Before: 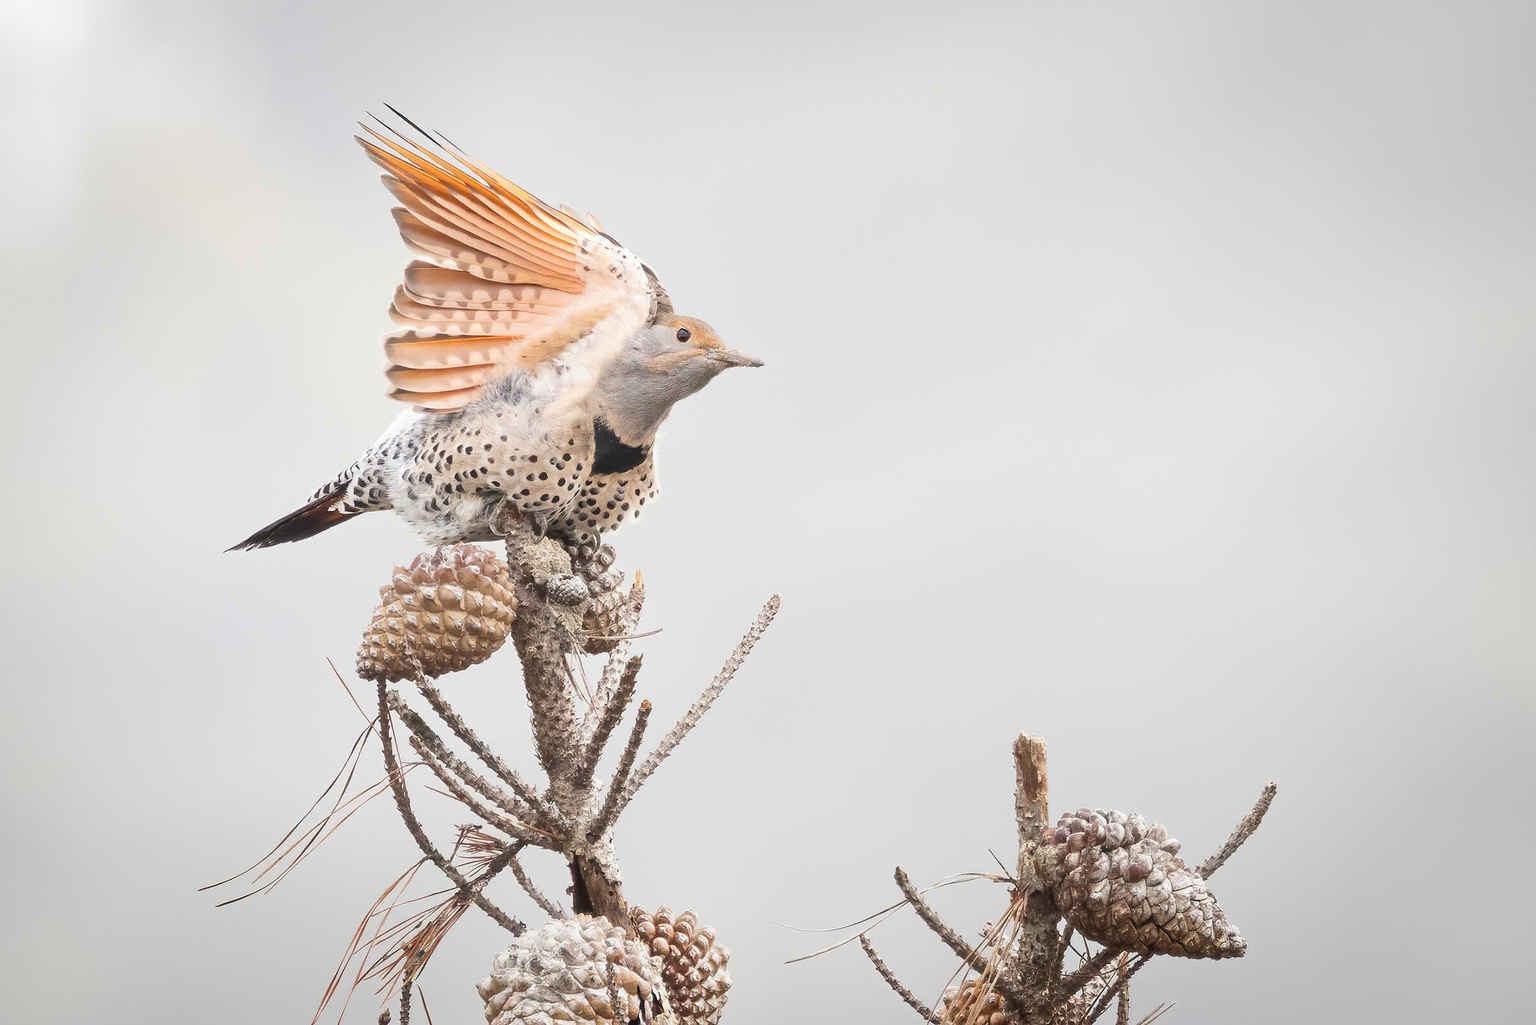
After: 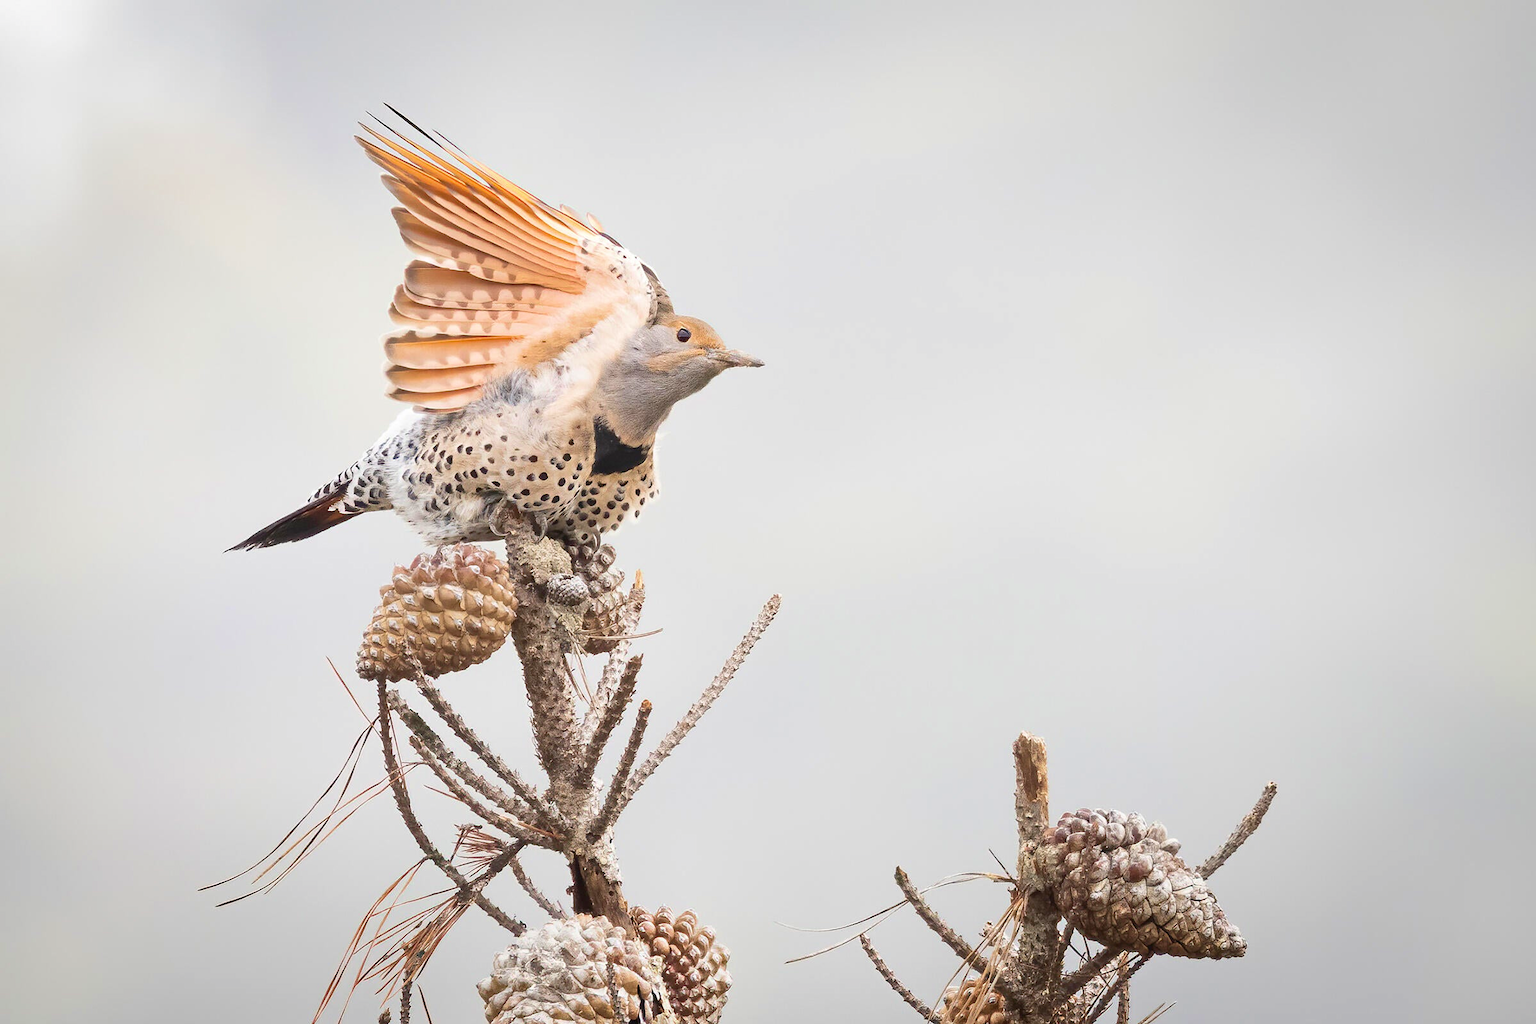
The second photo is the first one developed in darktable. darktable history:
haze removal: compatibility mode true, adaptive false
velvia: on, module defaults
